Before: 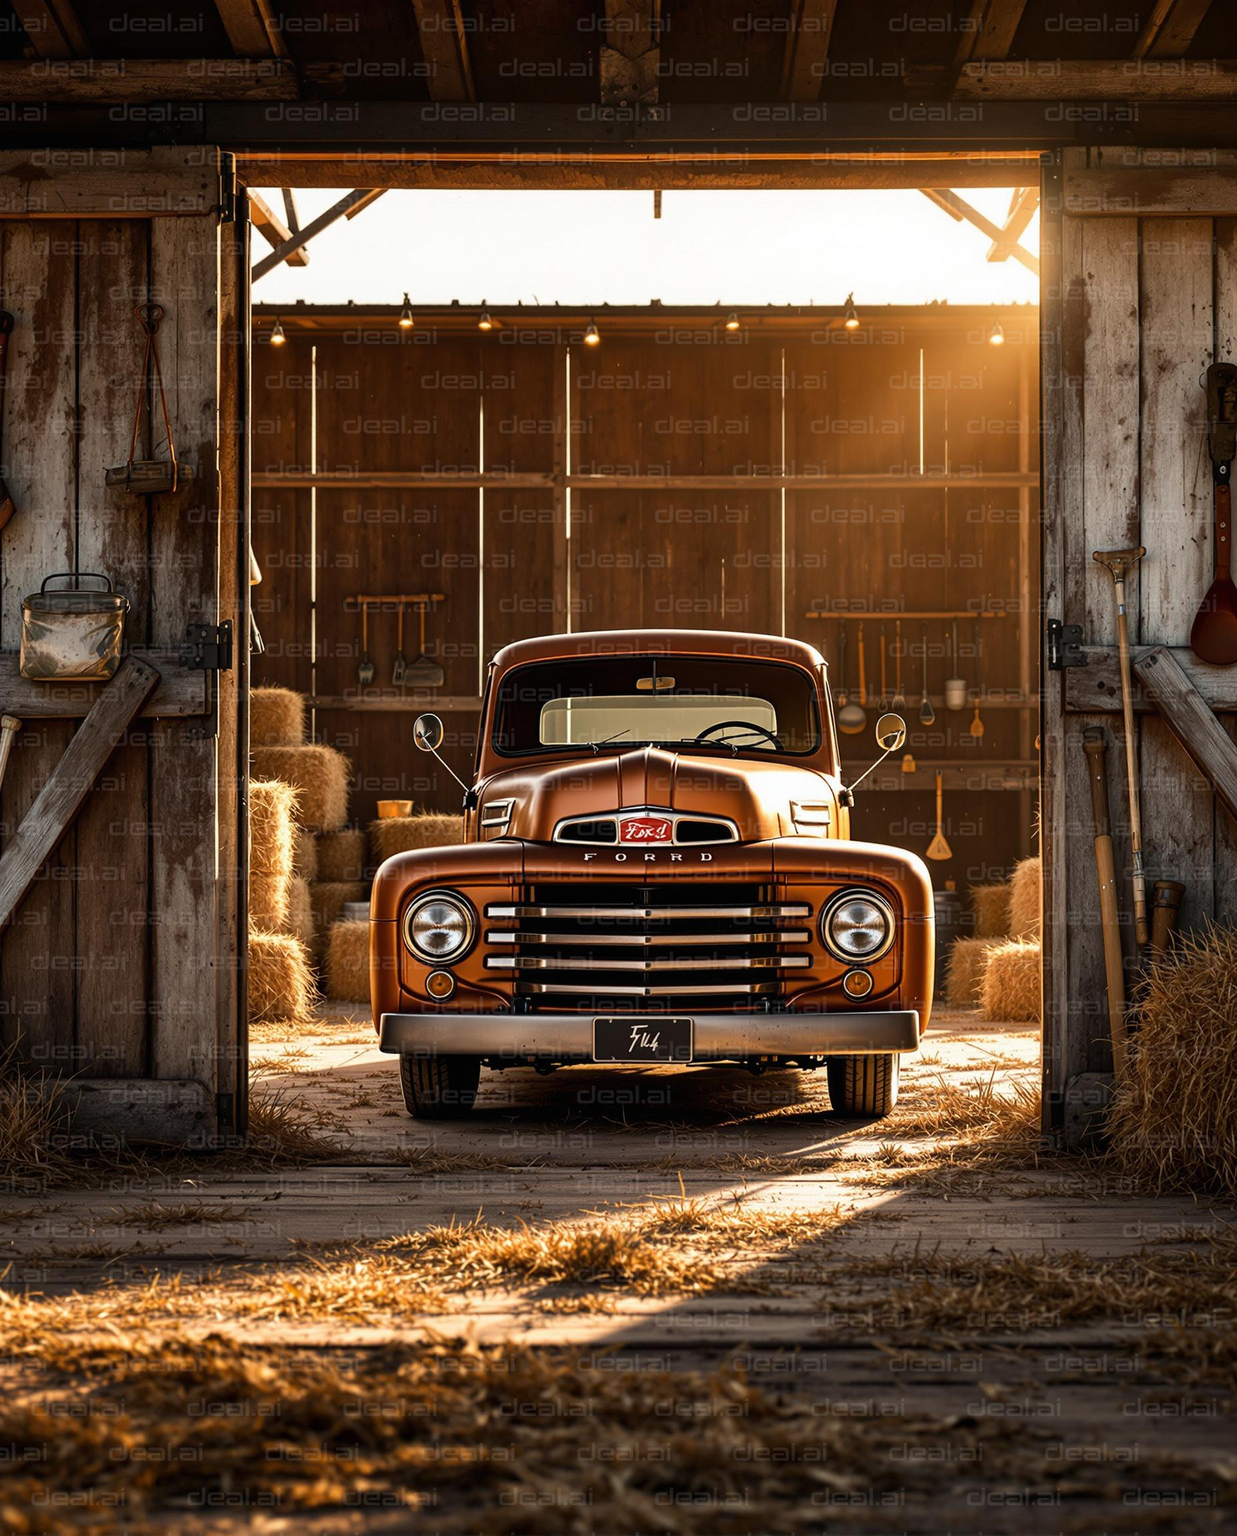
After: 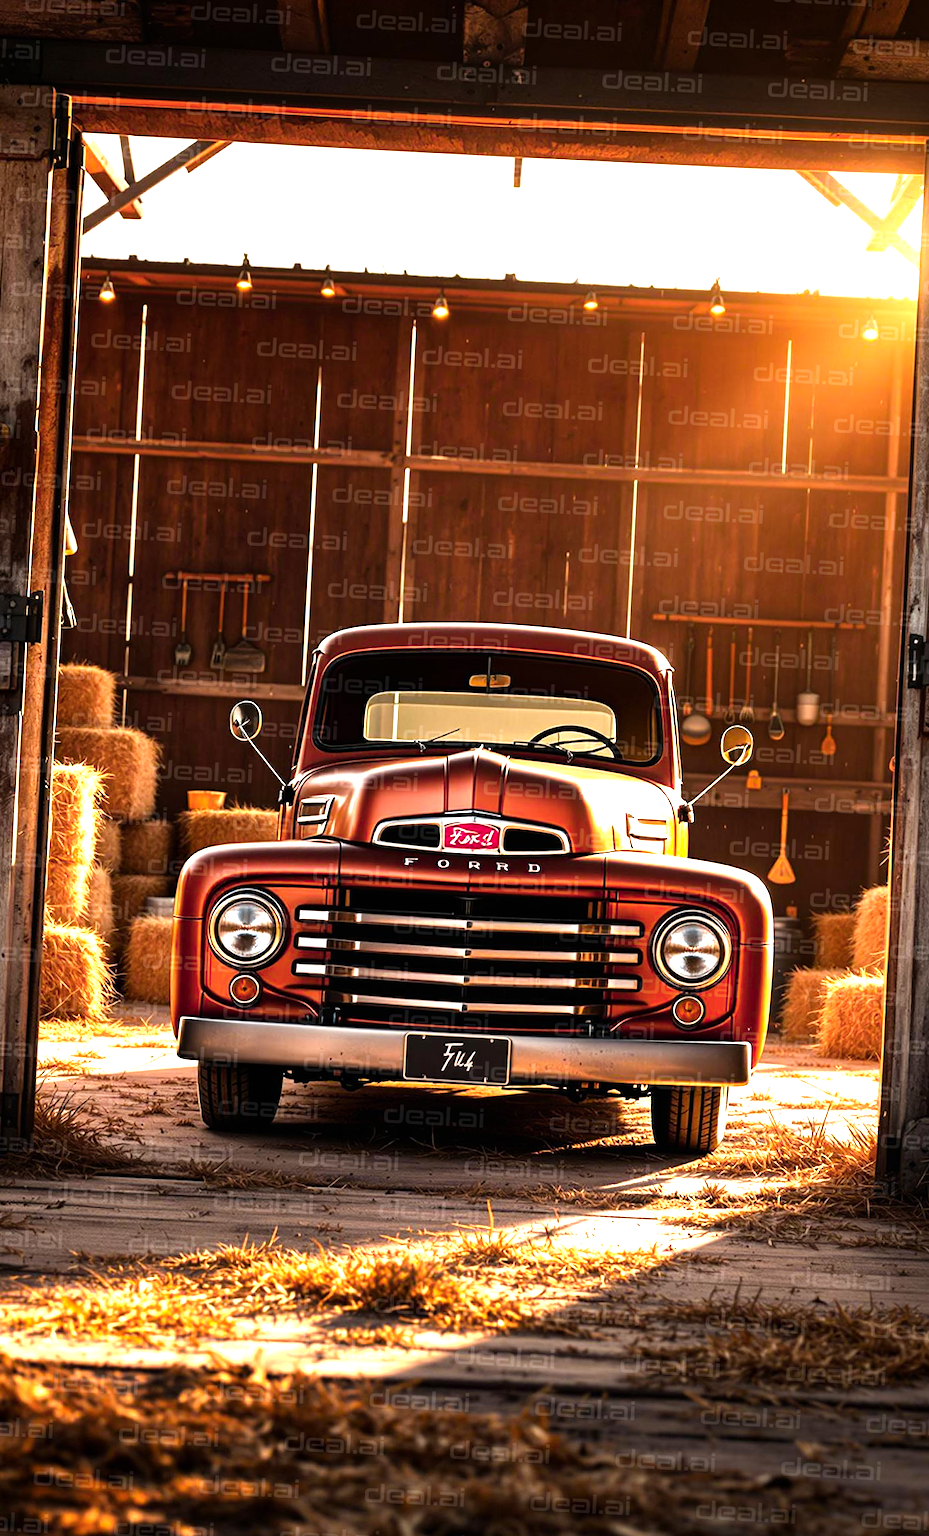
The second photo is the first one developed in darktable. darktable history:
crop and rotate: angle -2.9°, left 14.048%, top 0.015%, right 10.858%, bottom 0.07%
color balance rgb: perceptual saturation grading › global saturation 30.302%, hue shift -10.68°, perceptual brilliance grading › global brilliance 11.09%
tone equalizer: -8 EV -0.782 EV, -7 EV -0.734 EV, -6 EV -0.634 EV, -5 EV -0.382 EV, -3 EV 0.383 EV, -2 EV 0.6 EV, -1 EV 0.687 EV, +0 EV 0.779 EV
